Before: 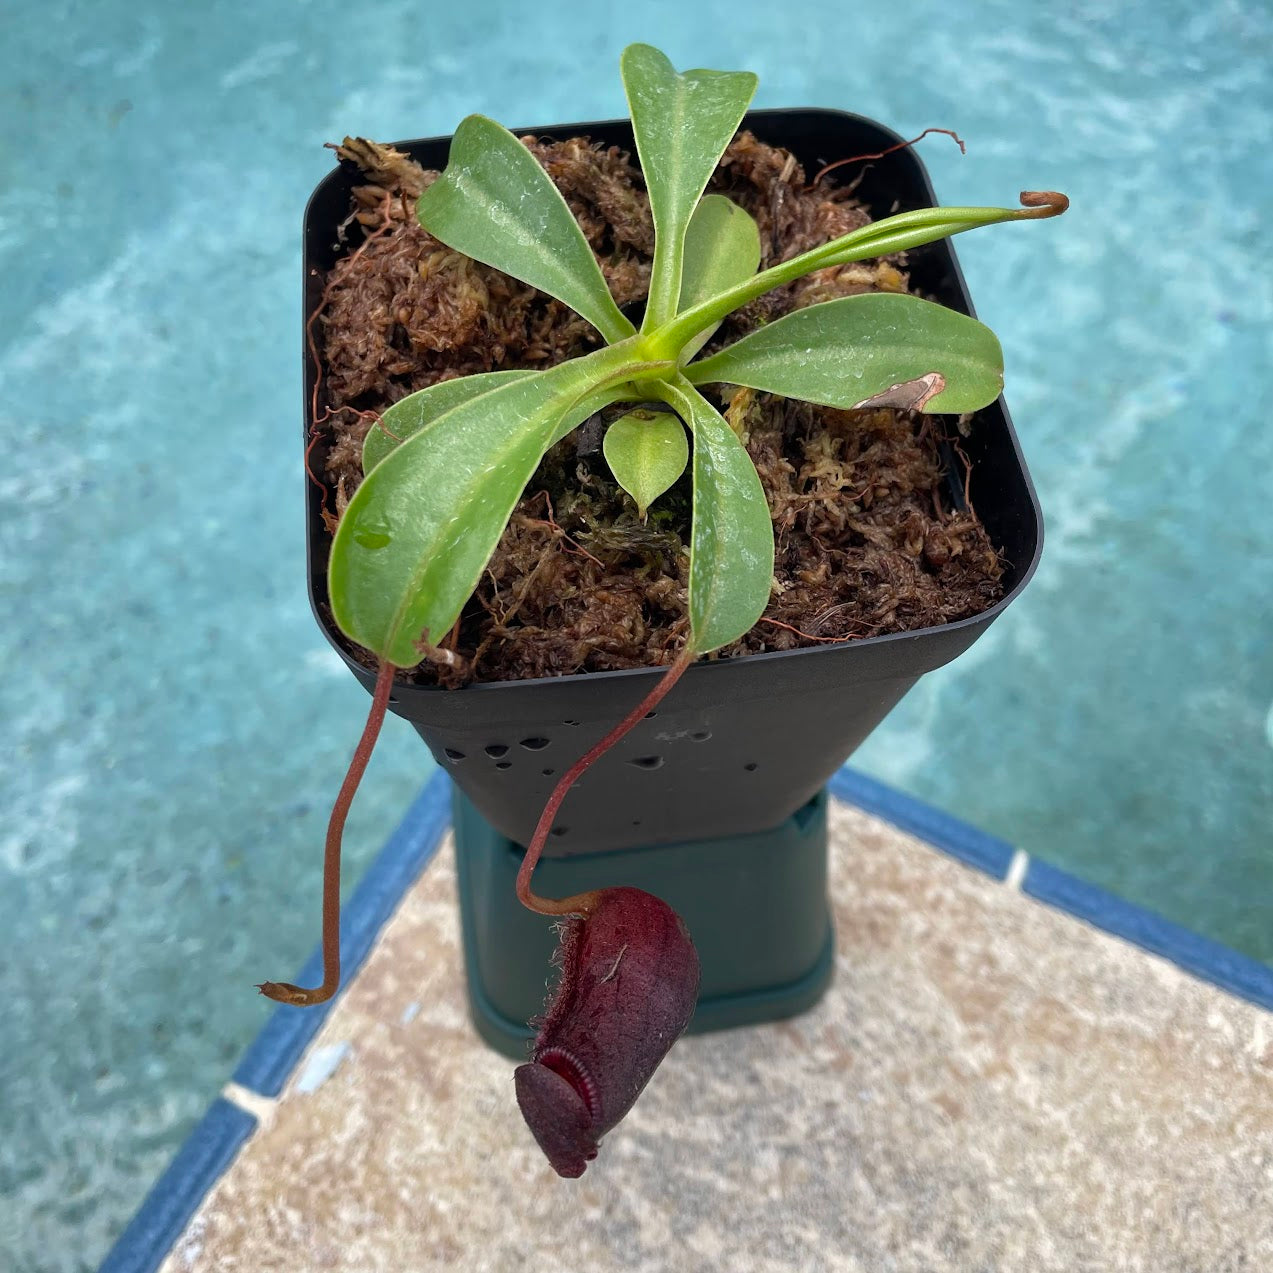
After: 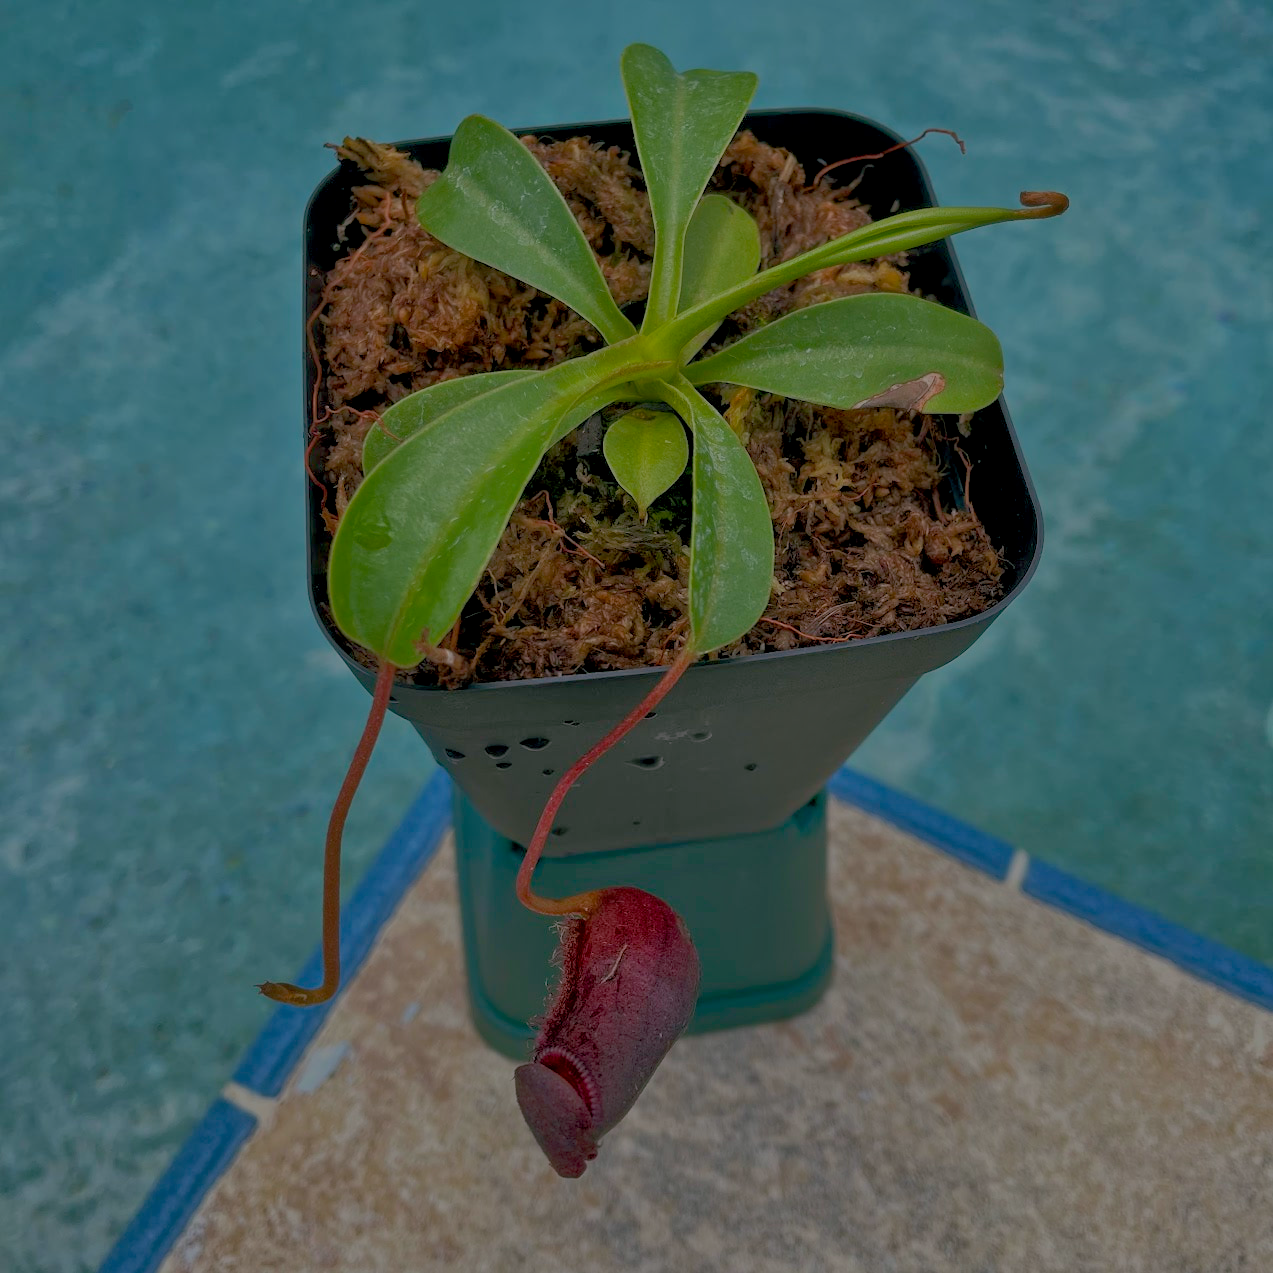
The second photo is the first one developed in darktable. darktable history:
tone equalizer: -8 EV 1.98 EV, -7 EV 1.98 EV, -6 EV 1.97 EV, -5 EV 2 EV, -4 EV 1.96 EV, -3 EV 1.48 EV, -2 EV 0.992 EV, -1 EV 0.476 EV
color balance rgb: shadows lift › chroma 11.993%, shadows lift › hue 132.56°, perceptual saturation grading › global saturation 25.28%, perceptual brilliance grading › global brilliance -47.946%, global vibrance 20%
exposure: black level correction 0.004, exposure 0.412 EV, compensate exposure bias true, compensate highlight preservation false
